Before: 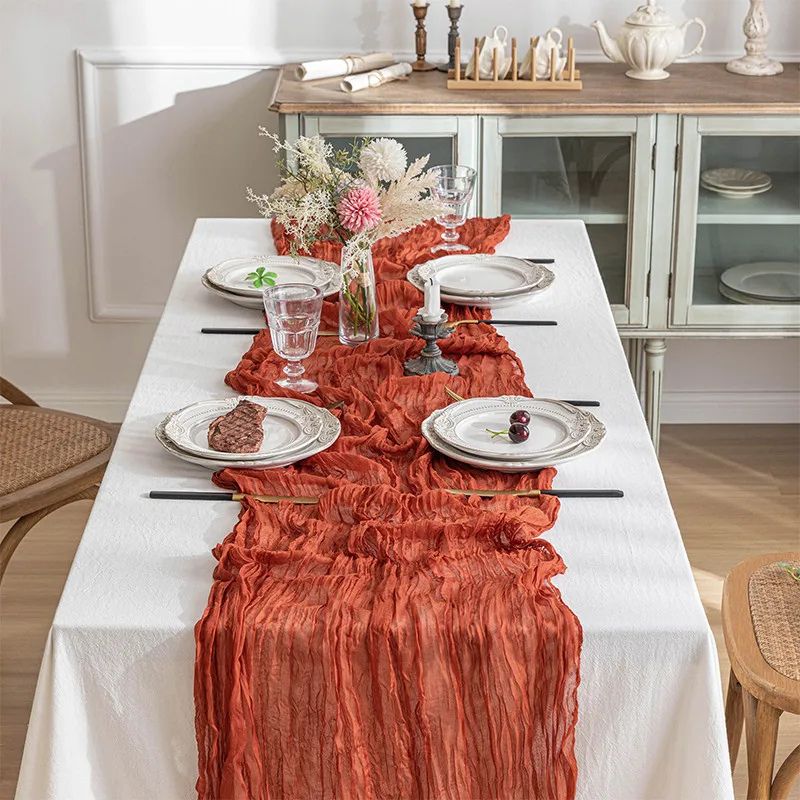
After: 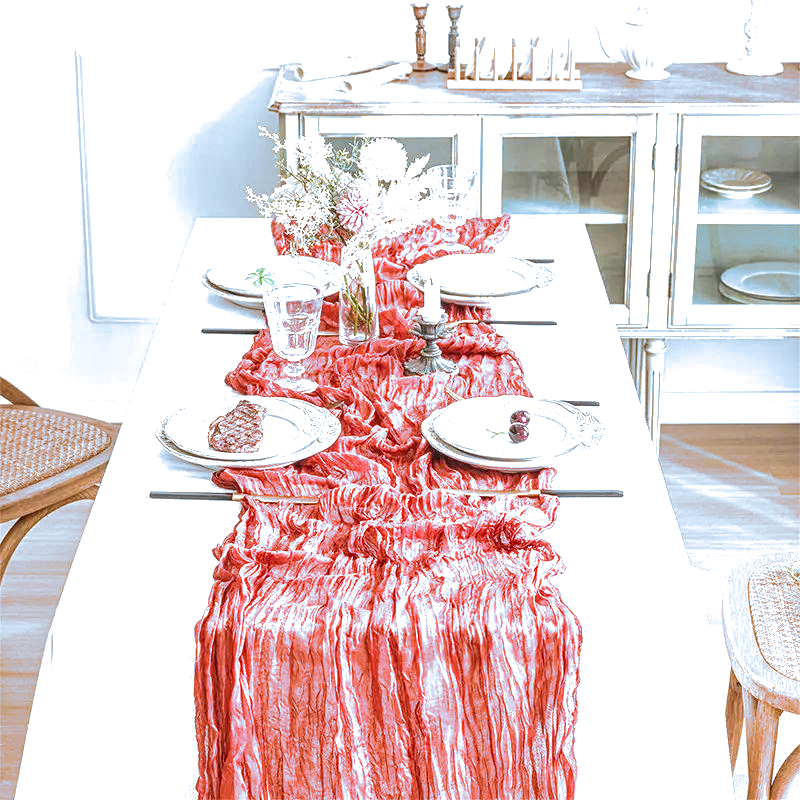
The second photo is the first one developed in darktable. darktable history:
local contrast: detail 130%
split-toning: shadows › hue 351.18°, shadows › saturation 0.86, highlights › hue 218.82°, highlights › saturation 0.73, balance -19.167
exposure: black level correction 0, exposure 1.6 EV, compensate exposure bias true, compensate highlight preservation false
